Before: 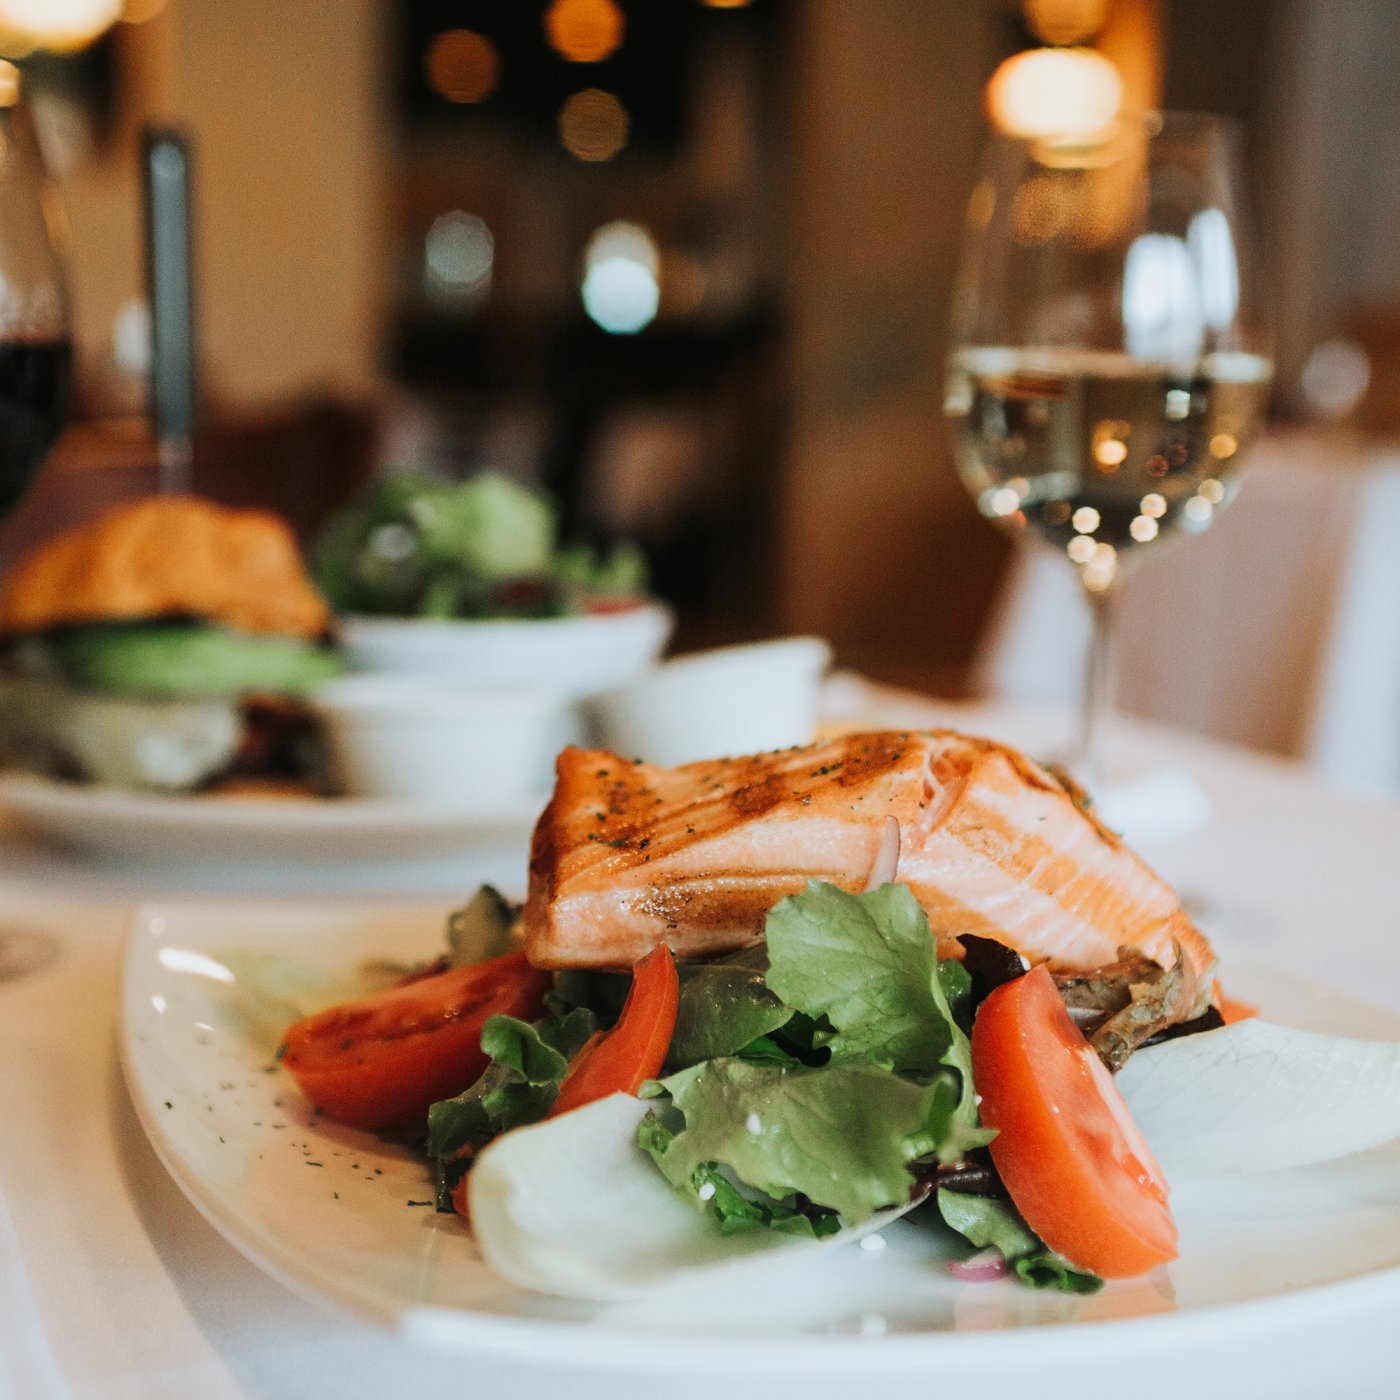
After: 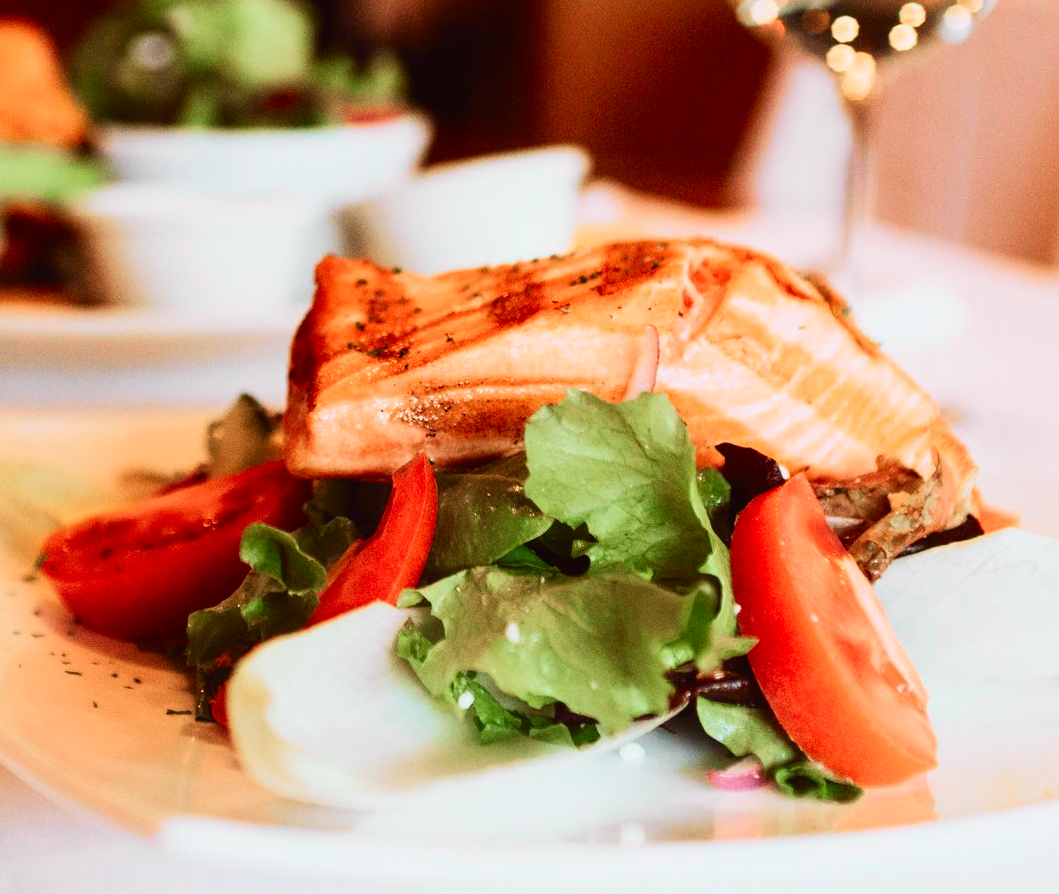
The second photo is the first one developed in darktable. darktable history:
crop and rotate: left 17.299%, top 35.115%, right 7.015%, bottom 1.024%
rgb levels: mode RGB, independent channels, levels [[0, 0.474, 1], [0, 0.5, 1], [0, 0.5, 1]]
tone curve: curves: ch0 [(0, 0.003) (0.044, 0.032) (0.12, 0.089) (0.19, 0.164) (0.269, 0.269) (0.473, 0.533) (0.595, 0.695) (0.718, 0.823) (0.855, 0.931) (1, 0.982)]; ch1 [(0, 0) (0.243, 0.245) (0.427, 0.387) (0.493, 0.481) (0.501, 0.5) (0.521, 0.528) (0.554, 0.586) (0.607, 0.655) (0.671, 0.735) (0.796, 0.85) (1, 1)]; ch2 [(0, 0) (0.249, 0.216) (0.357, 0.317) (0.448, 0.432) (0.478, 0.492) (0.498, 0.499) (0.517, 0.519) (0.537, 0.57) (0.569, 0.623) (0.61, 0.663) (0.706, 0.75) (0.808, 0.809) (0.991, 0.968)], color space Lab, independent channels, preserve colors none
